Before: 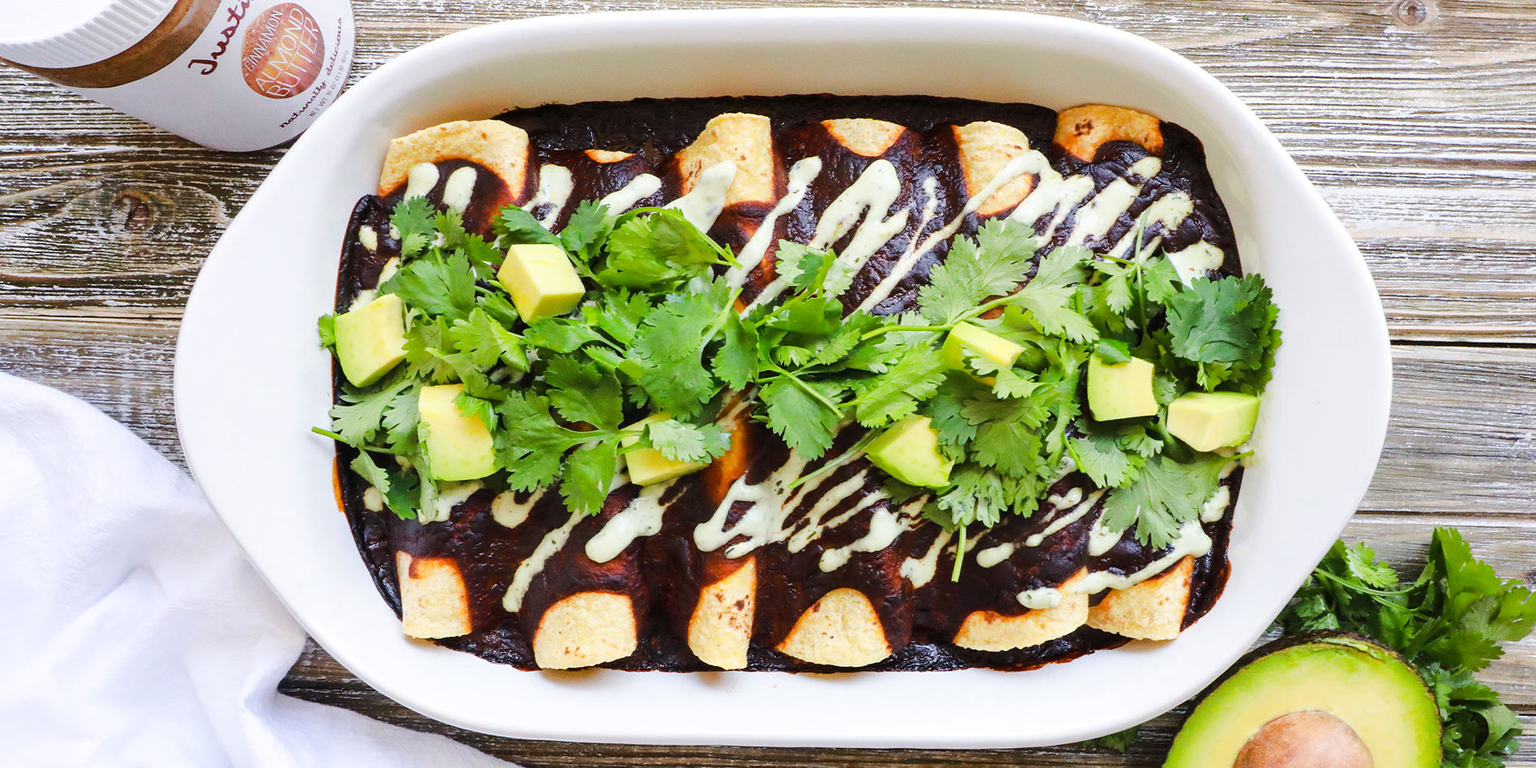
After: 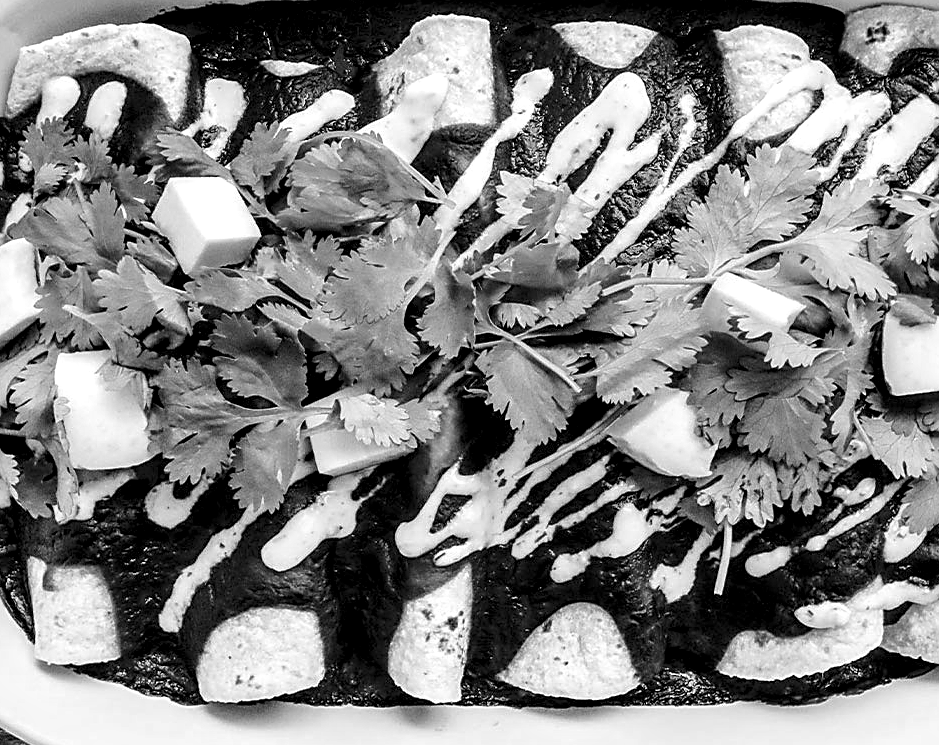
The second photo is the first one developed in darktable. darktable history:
sharpen: amount 0.6
local contrast: highlights 80%, shadows 57%, detail 175%, midtone range 0.602
monochrome: a 26.22, b 42.67, size 0.8
white balance: red 0.984, blue 1.059
crop and rotate: angle 0.02°, left 24.353%, top 13.219%, right 26.156%, bottom 8.224%
